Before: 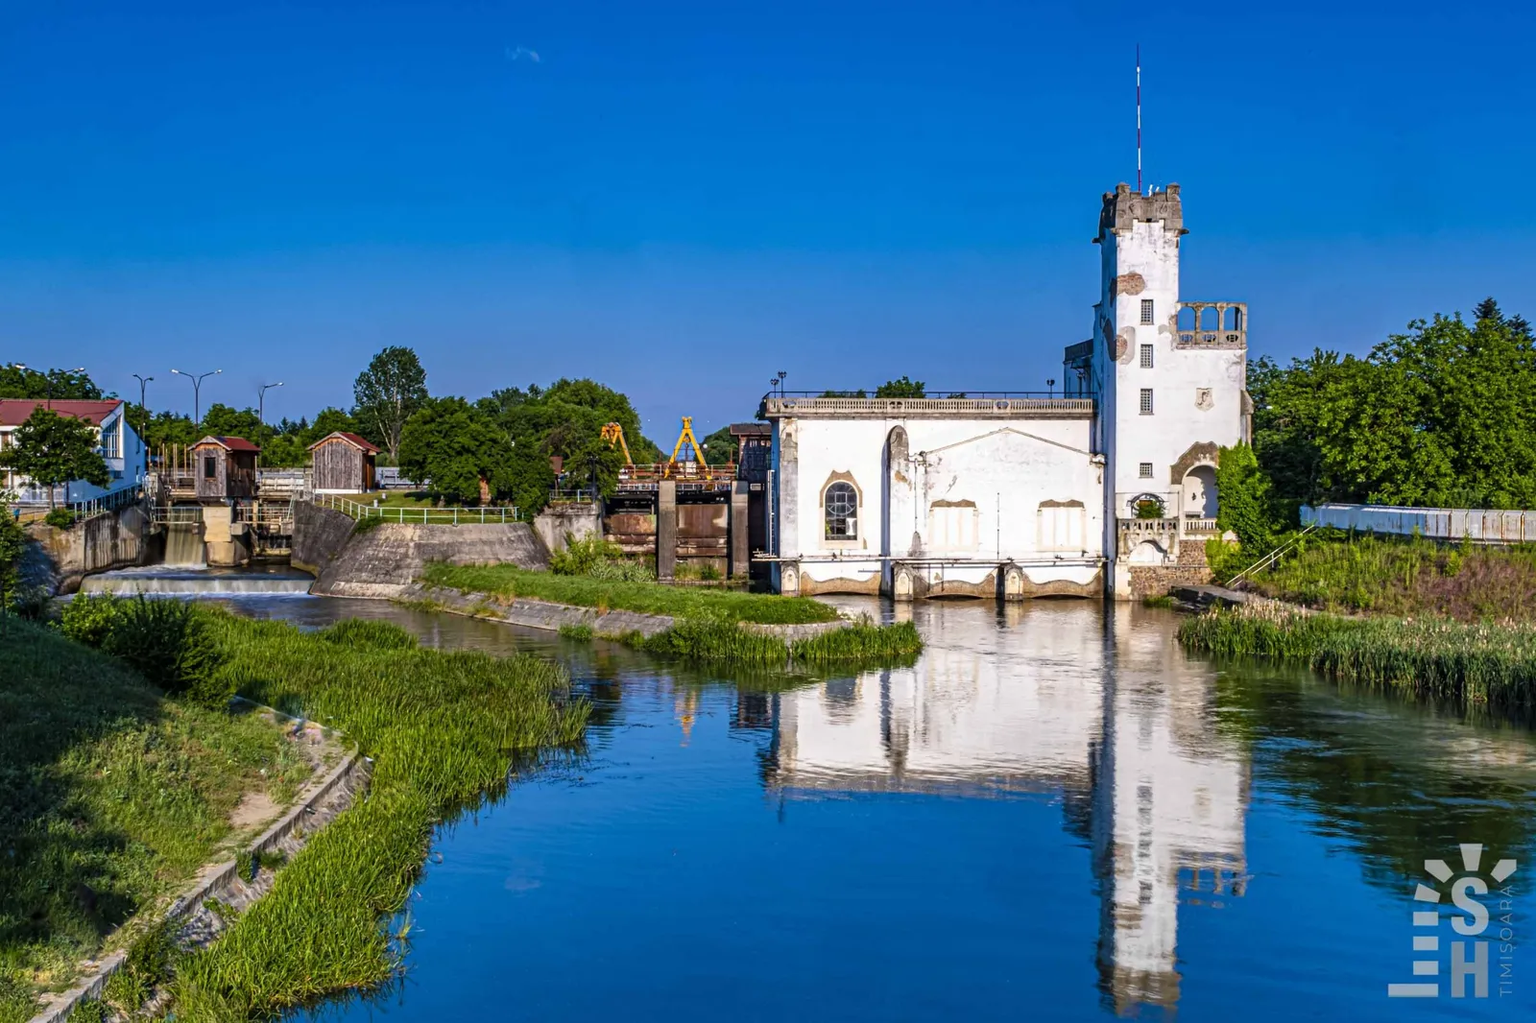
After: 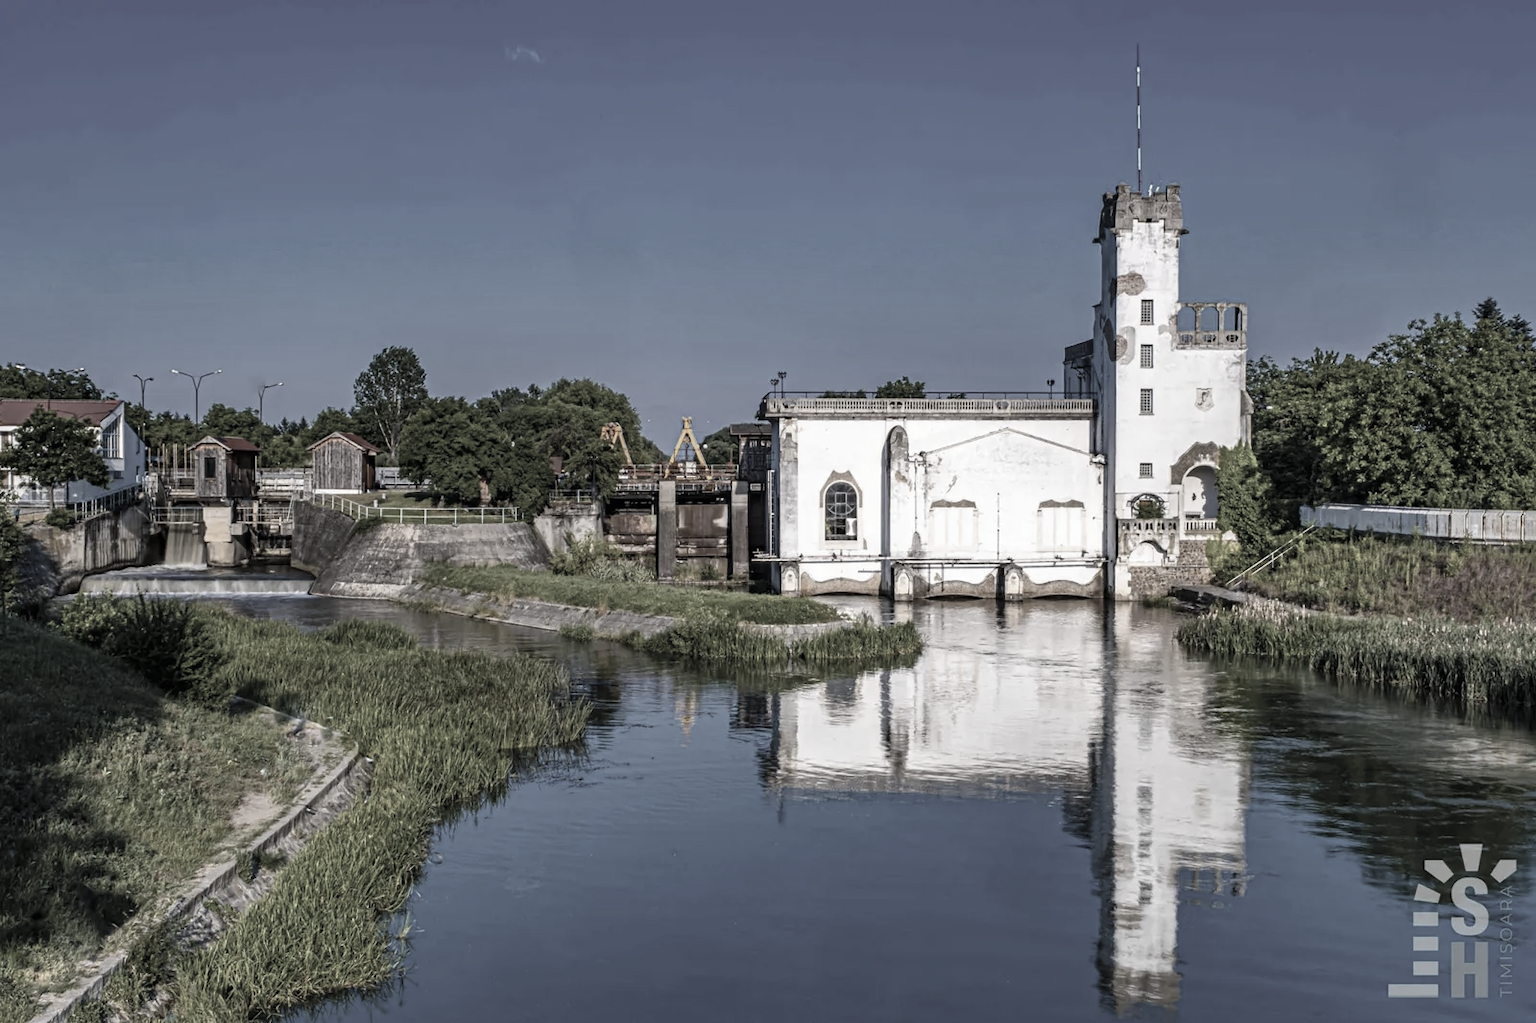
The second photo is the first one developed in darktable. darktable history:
color correction: highlights b* -0.012, saturation 0.26
